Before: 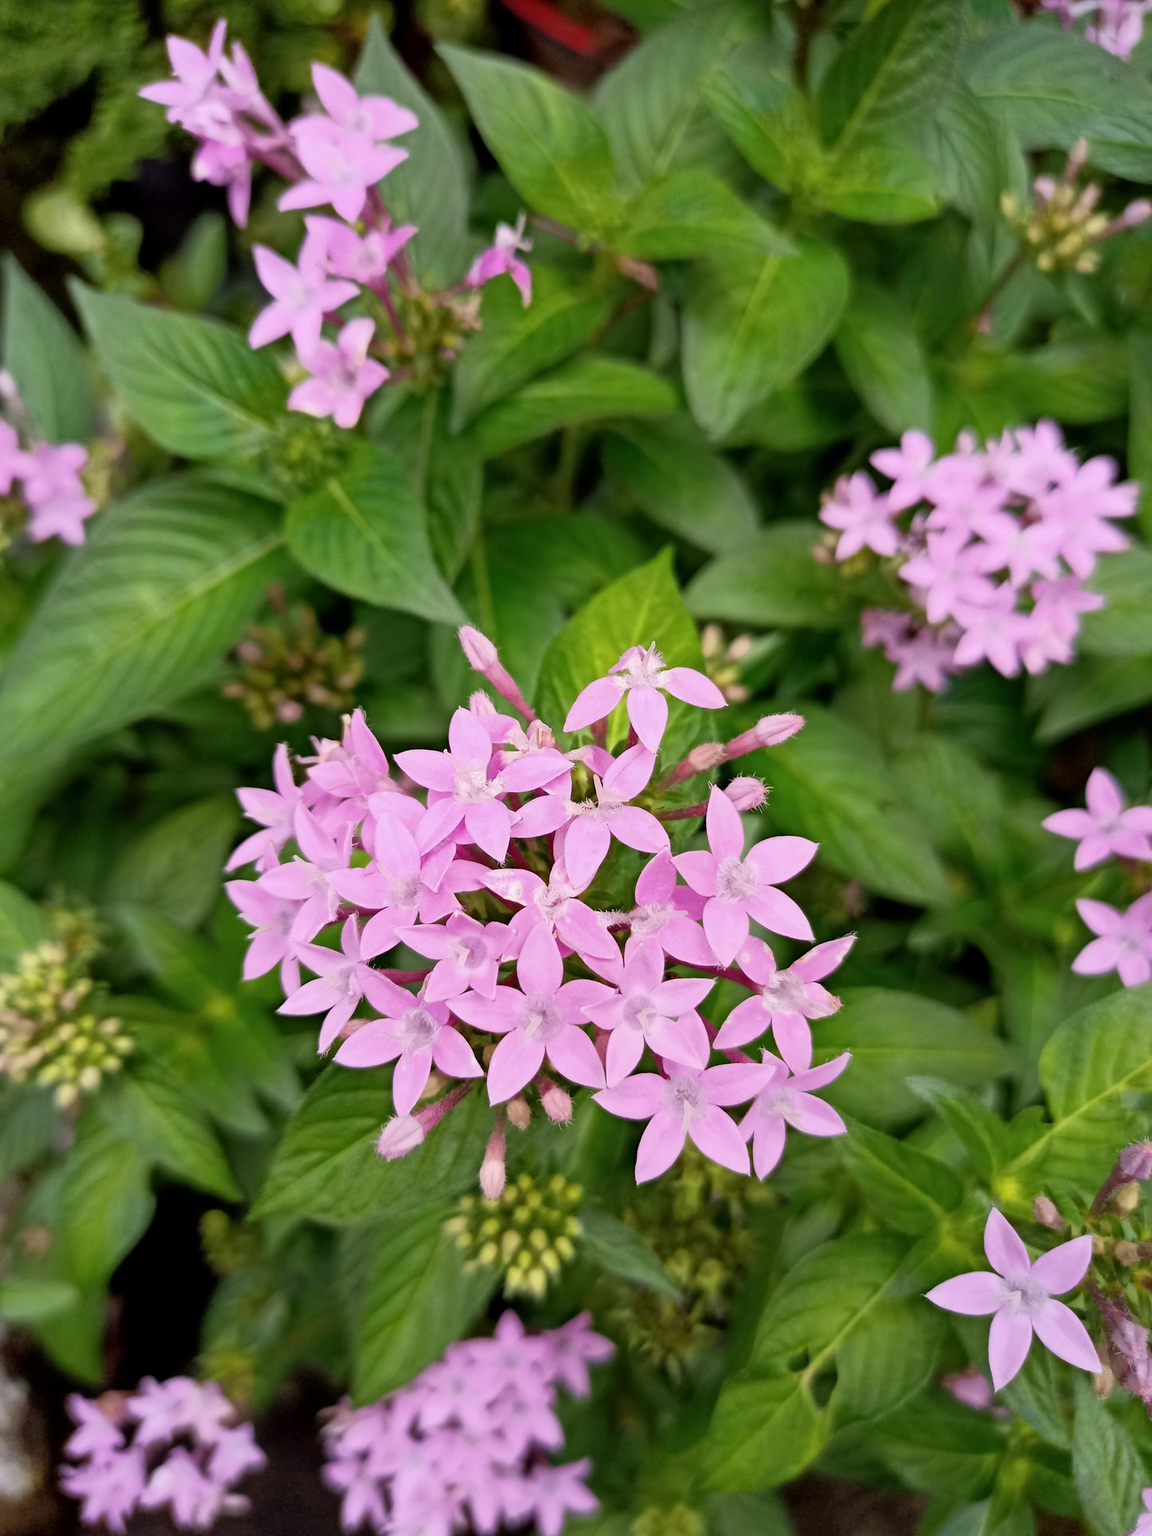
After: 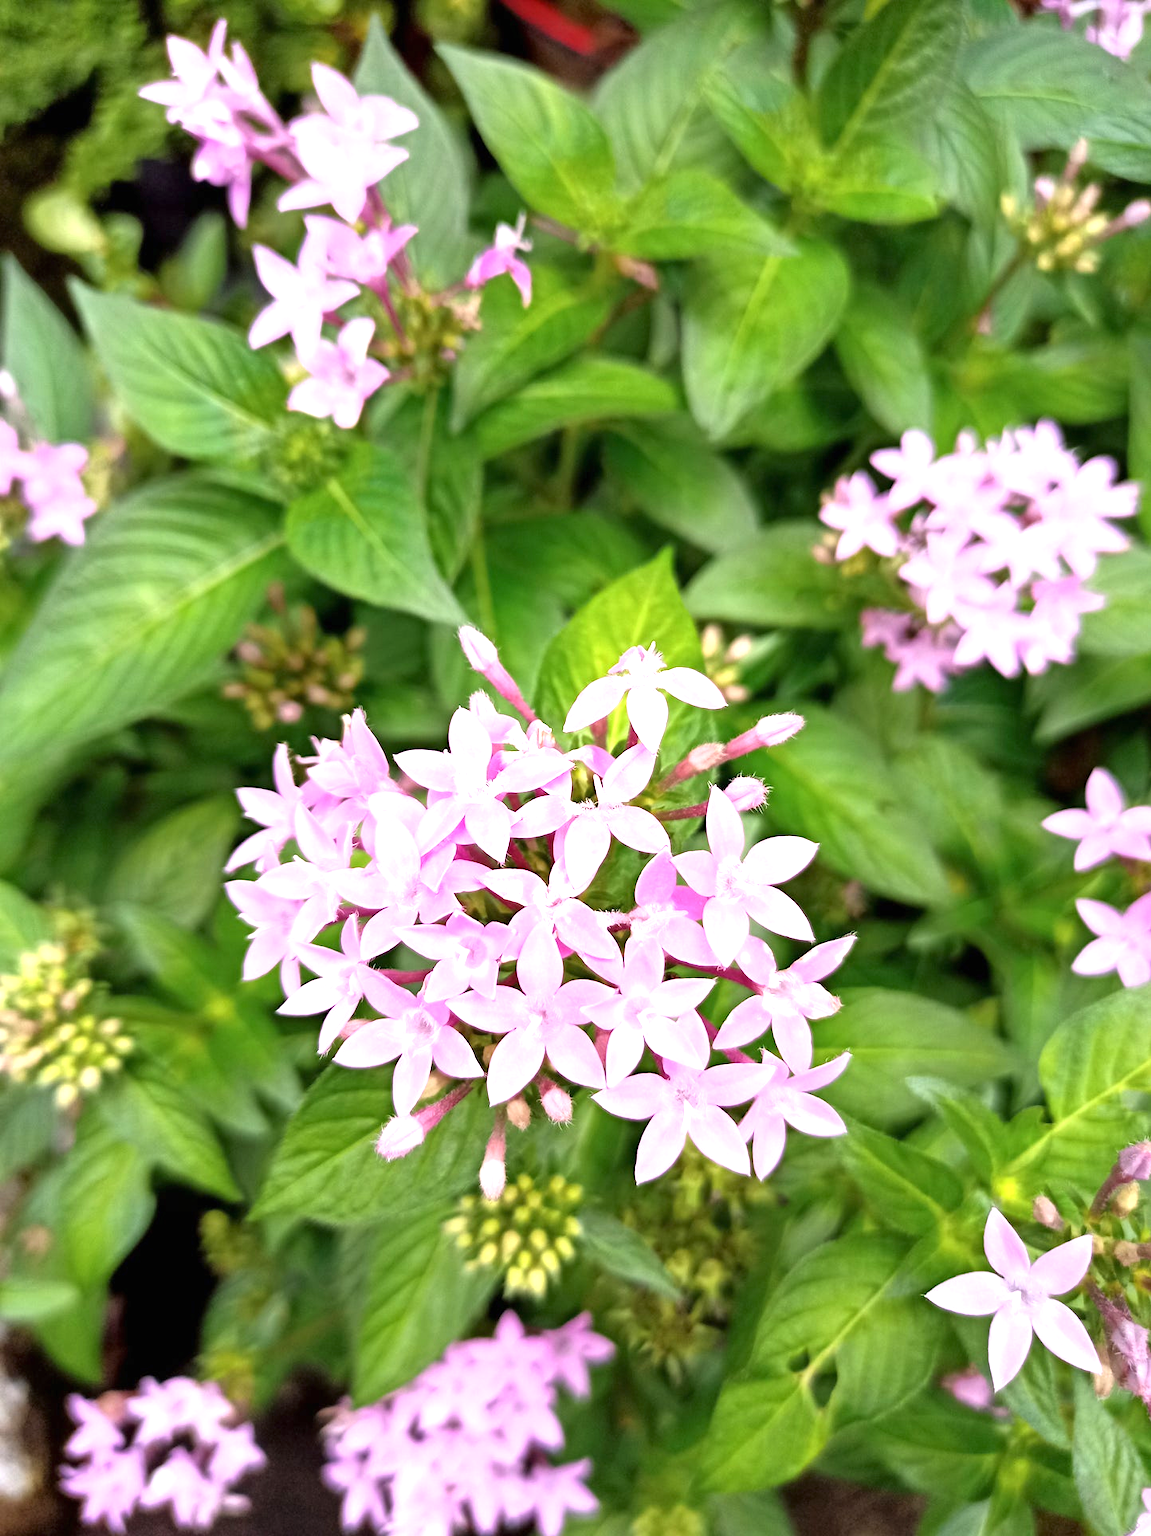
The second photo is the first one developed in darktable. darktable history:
white balance: emerald 1
exposure: black level correction 0, exposure 1.1 EV, compensate exposure bias true, compensate highlight preservation false
